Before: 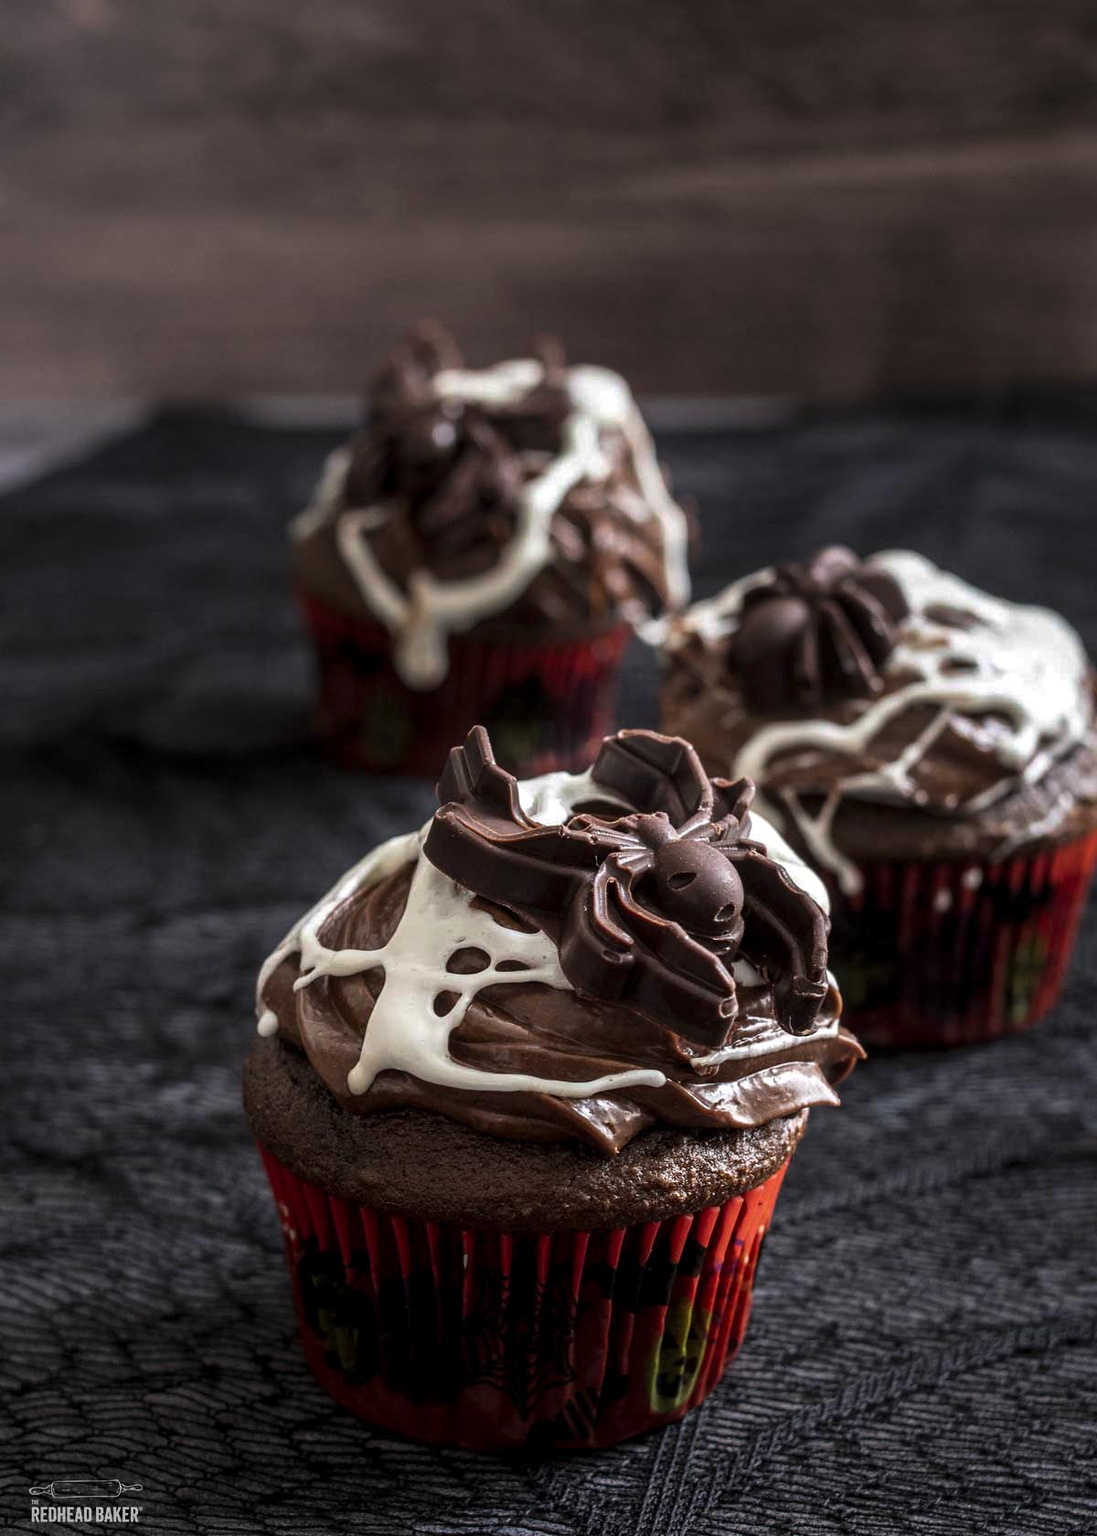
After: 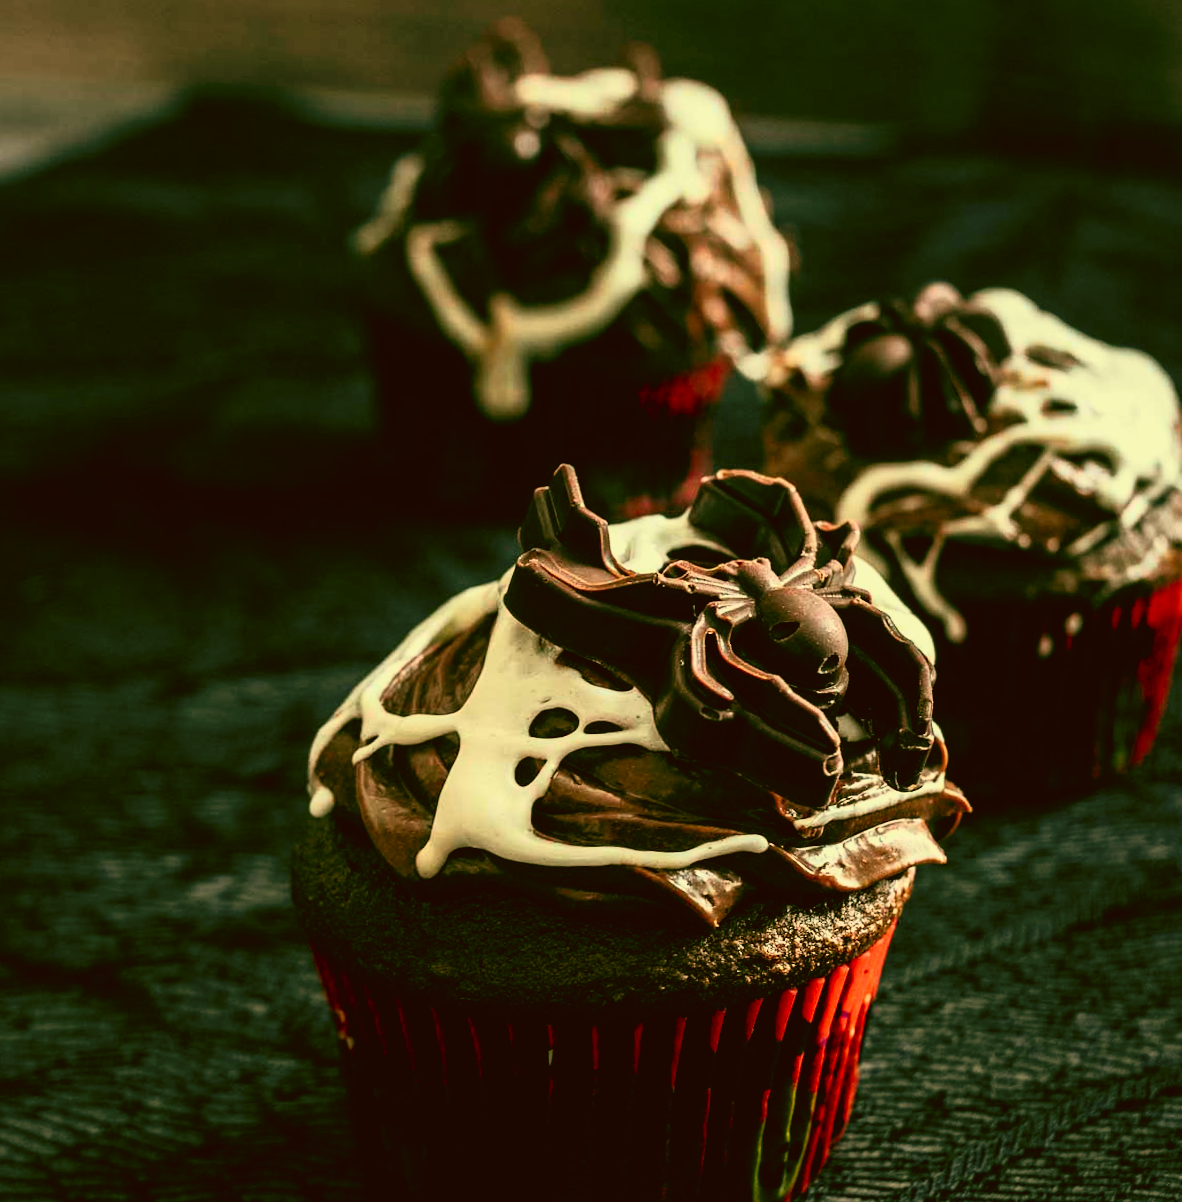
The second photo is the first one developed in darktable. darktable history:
rotate and perspective: rotation -0.013°, lens shift (vertical) -0.027, lens shift (horizontal) 0.178, crop left 0.016, crop right 0.989, crop top 0.082, crop bottom 0.918
tone curve: curves: ch0 [(0, 0.03) (0.037, 0.045) (0.123, 0.123) (0.19, 0.186) (0.277, 0.279) (0.474, 0.517) (0.584, 0.664) (0.678, 0.777) (0.875, 0.92) (1, 0.965)]; ch1 [(0, 0) (0.243, 0.245) (0.402, 0.41) (0.493, 0.487) (0.508, 0.503) (0.531, 0.532) (0.551, 0.556) (0.637, 0.671) (0.694, 0.732) (1, 1)]; ch2 [(0, 0) (0.249, 0.216) (0.356, 0.329) (0.424, 0.442) (0.476, 0.477) (0.498, 0.503) (0.517, 0.524) (0.532, 0.547) (0.562, 0.576) (0.614, 0.644) (0.706, 0.748) (0.808, 0.809) (0.991, 0.968)], color space Lab, independent channels, preserve colors none
color correction: highlights a* -0.482, highlights b* 0.161, shadows a* 4.66, shadows b* 20.72
color balance: mode lift, gamma, gain (sRGB), lift [1, 0.69, 1, 1], gamma [1, 1.482, 1, 1], gain [1, 1, 1, 0.802]
crop and rotate: top 15.774%, bottom 5.506%
